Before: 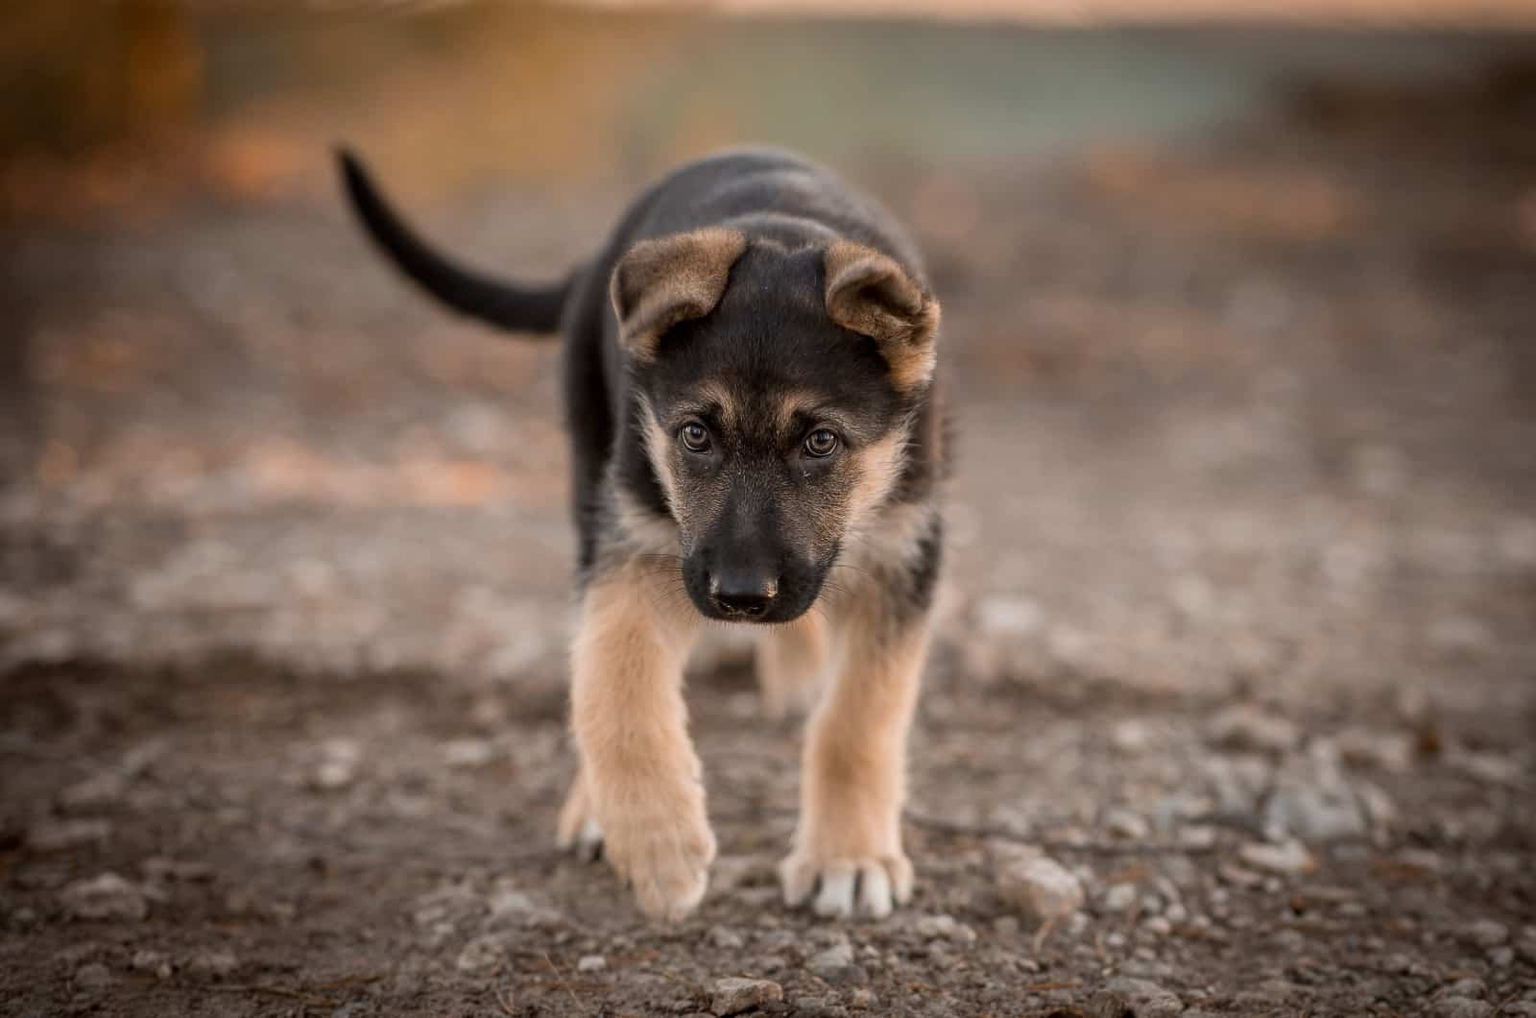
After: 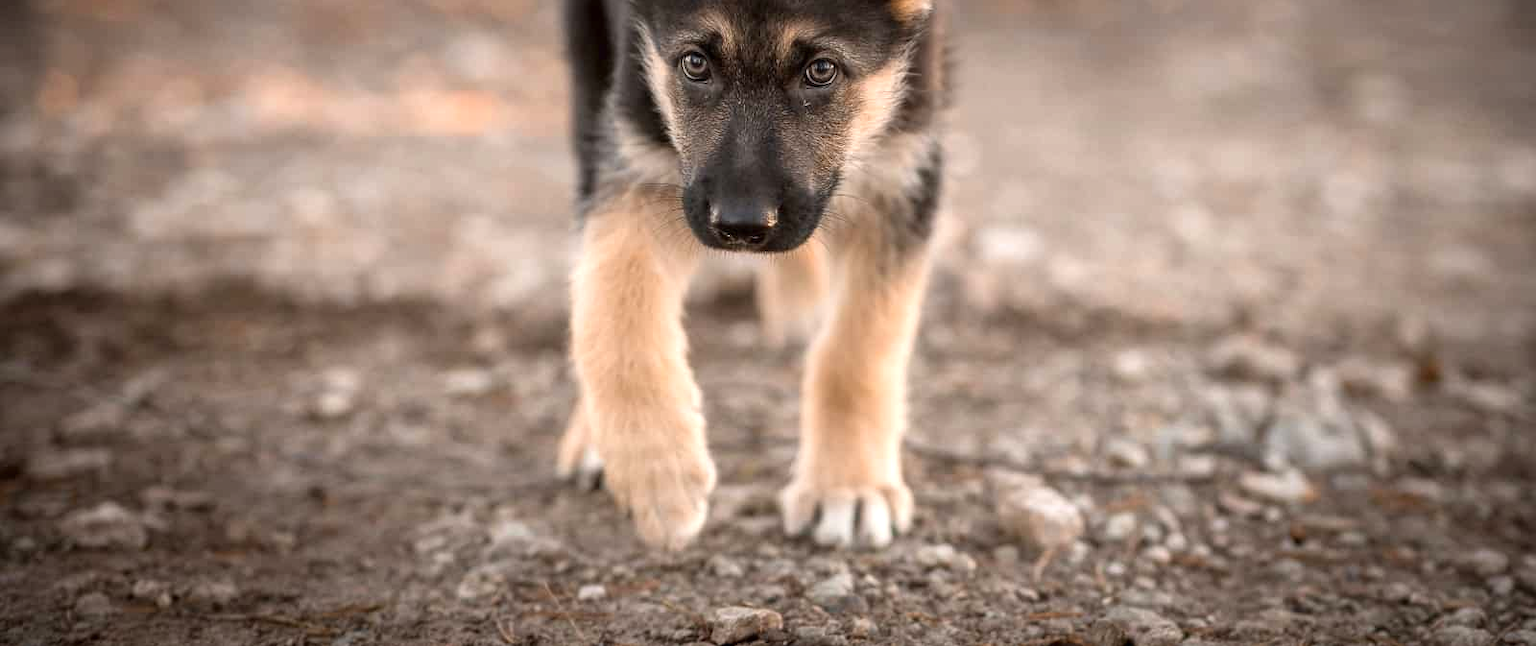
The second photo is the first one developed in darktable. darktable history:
vignetting: fall-off start 97.24%, width/height ratio 1.18, unbound false
crop and rotate: top 36.497%
exposure: black level correction 0, exposure 0.696 EV, compensate exposure bias true, compensate highlight preservation false
